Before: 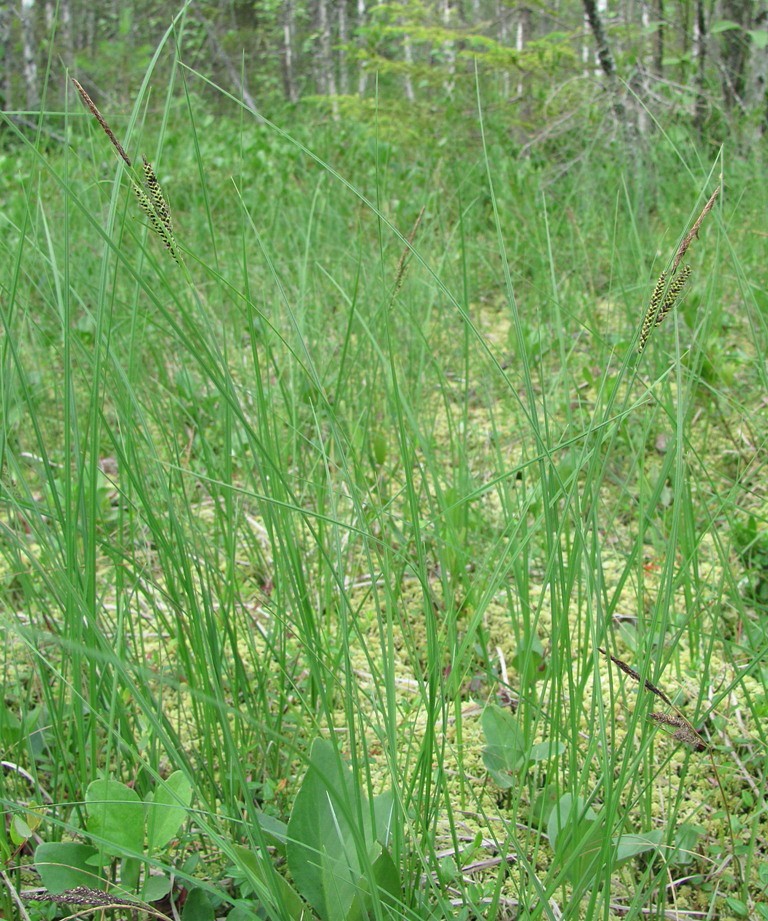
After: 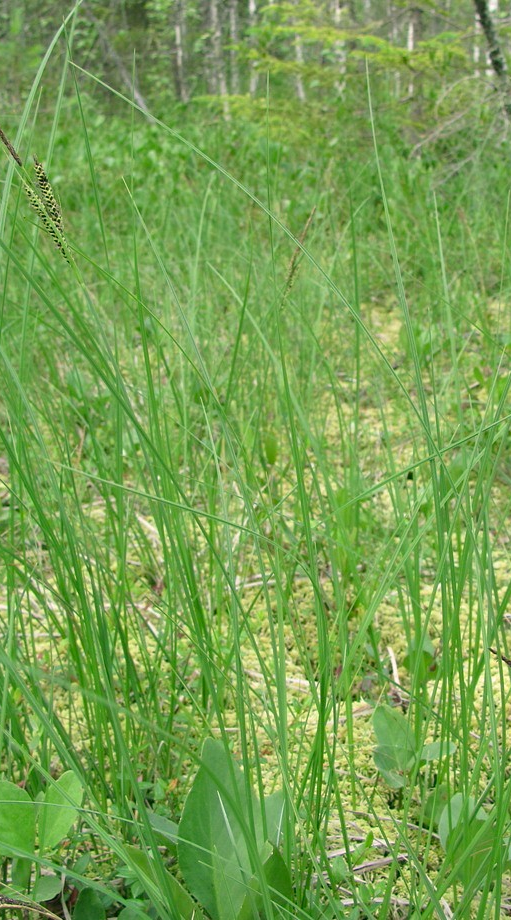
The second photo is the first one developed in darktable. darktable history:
crop and rotate: left 14.292%, right 19.041%
color correction: highlights a* 4.02, highlights b* 4.98, shadows a* -7.55, shadows b* 4.98
